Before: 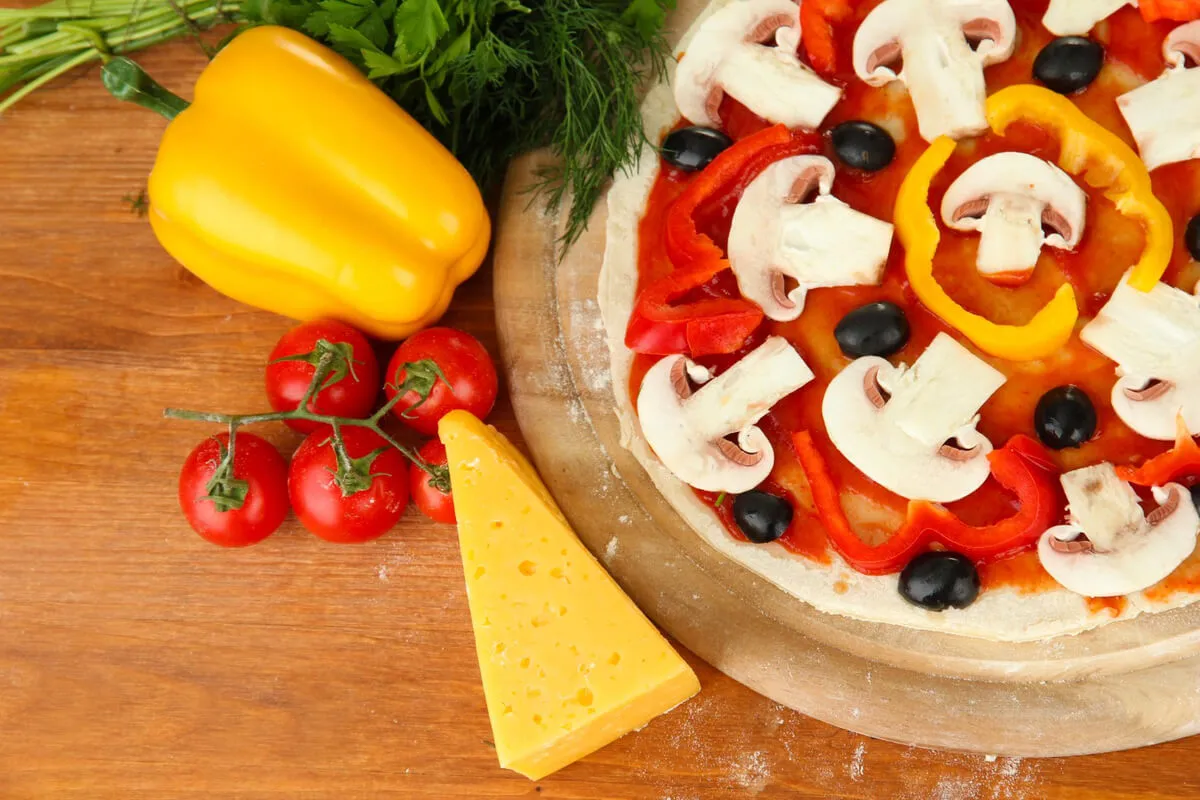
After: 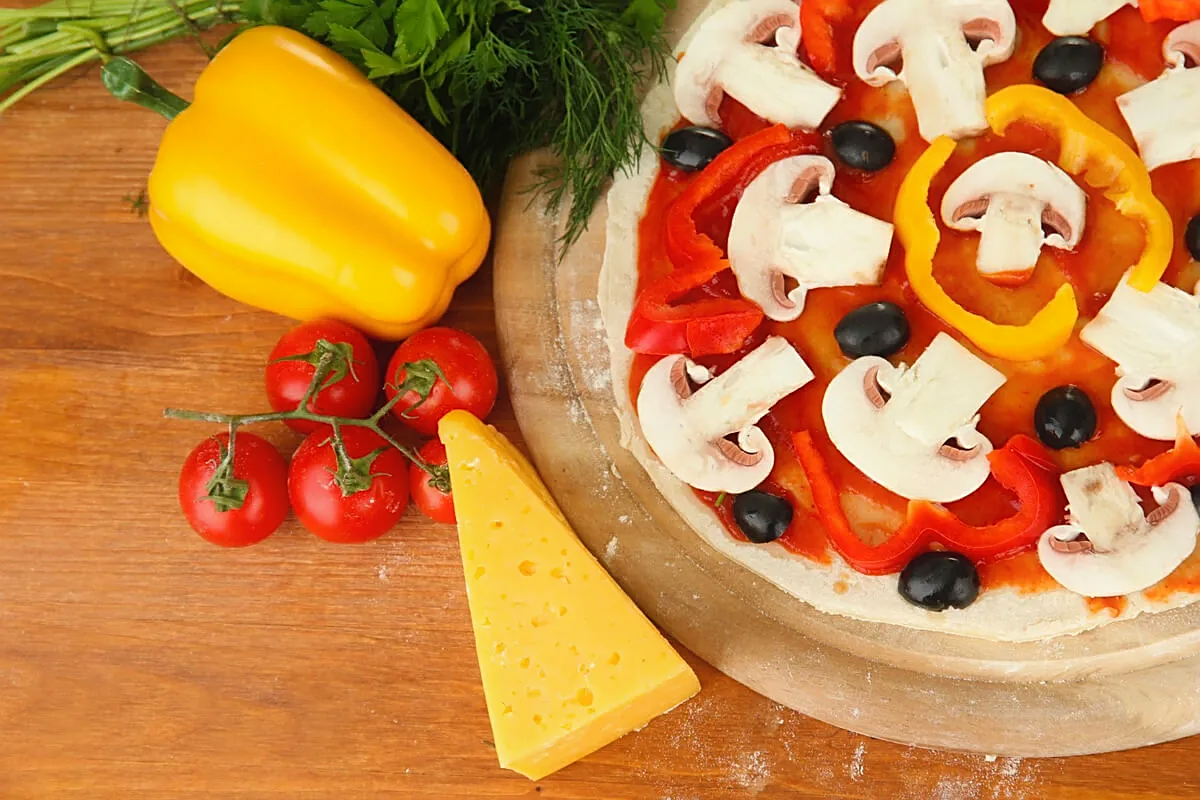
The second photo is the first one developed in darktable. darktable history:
sharpen: on, module defaults
contrast equalizer: octaves 7, y [[0.6 ×6], [0.55 ×6], [0 ×6], [0 ×6], [0 ×6]], mix -0.3
